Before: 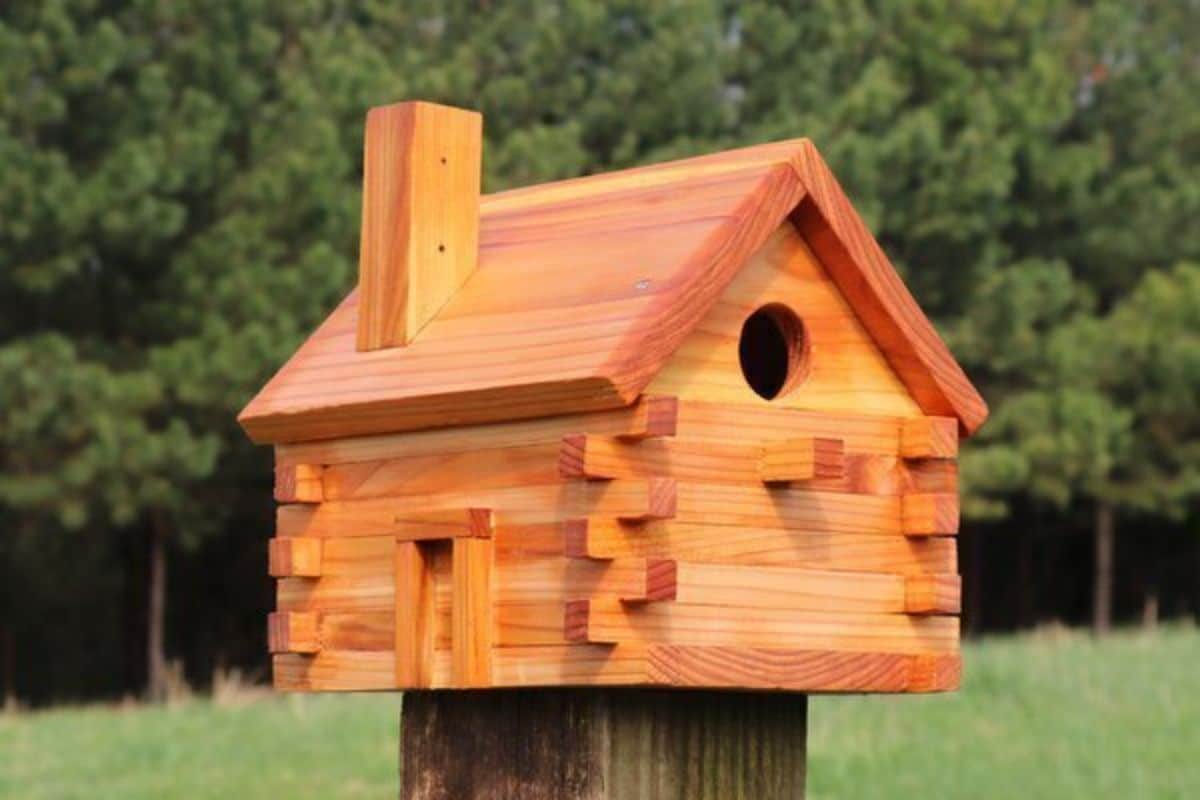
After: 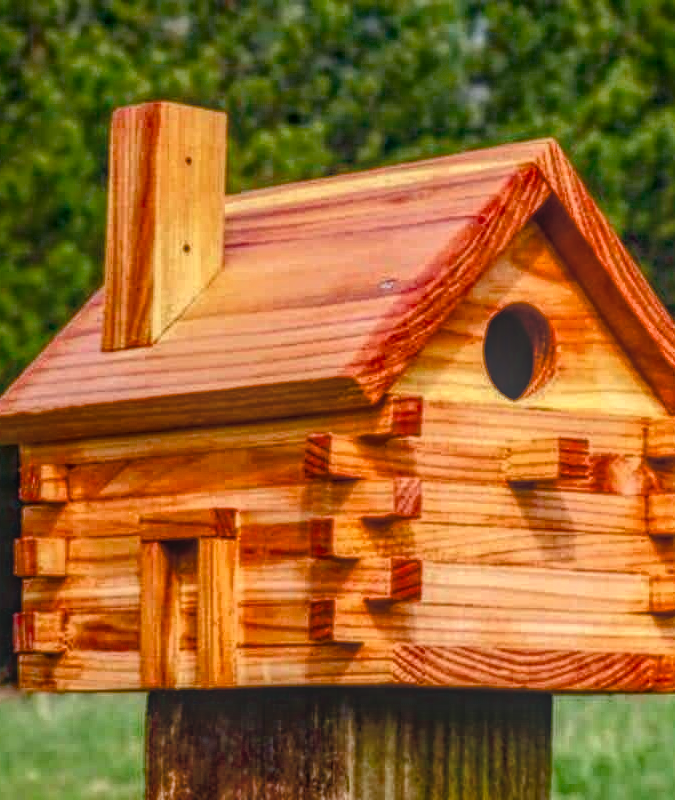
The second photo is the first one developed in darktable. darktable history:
haze removal: adaptive false
color balance rgb: perceptual saturation grading › global saturation 0.875%, perceptual saturation grading › highlights -16.773%, perceptual saturation grading › mid-tones 33.637%, perceptual saturation grading › shadows 50.591%, perceptual brilliance grading › global brilliance 15.176%, perceptual brilliance grading › shadows -35.749%, global vibrance 7.292%, saturation formula JzAzBz (2021)
local contrast: highlights 20%, shadows 28%, detail 199%, midtone range 0.2
crop: left 21.258%, right 22.414%
